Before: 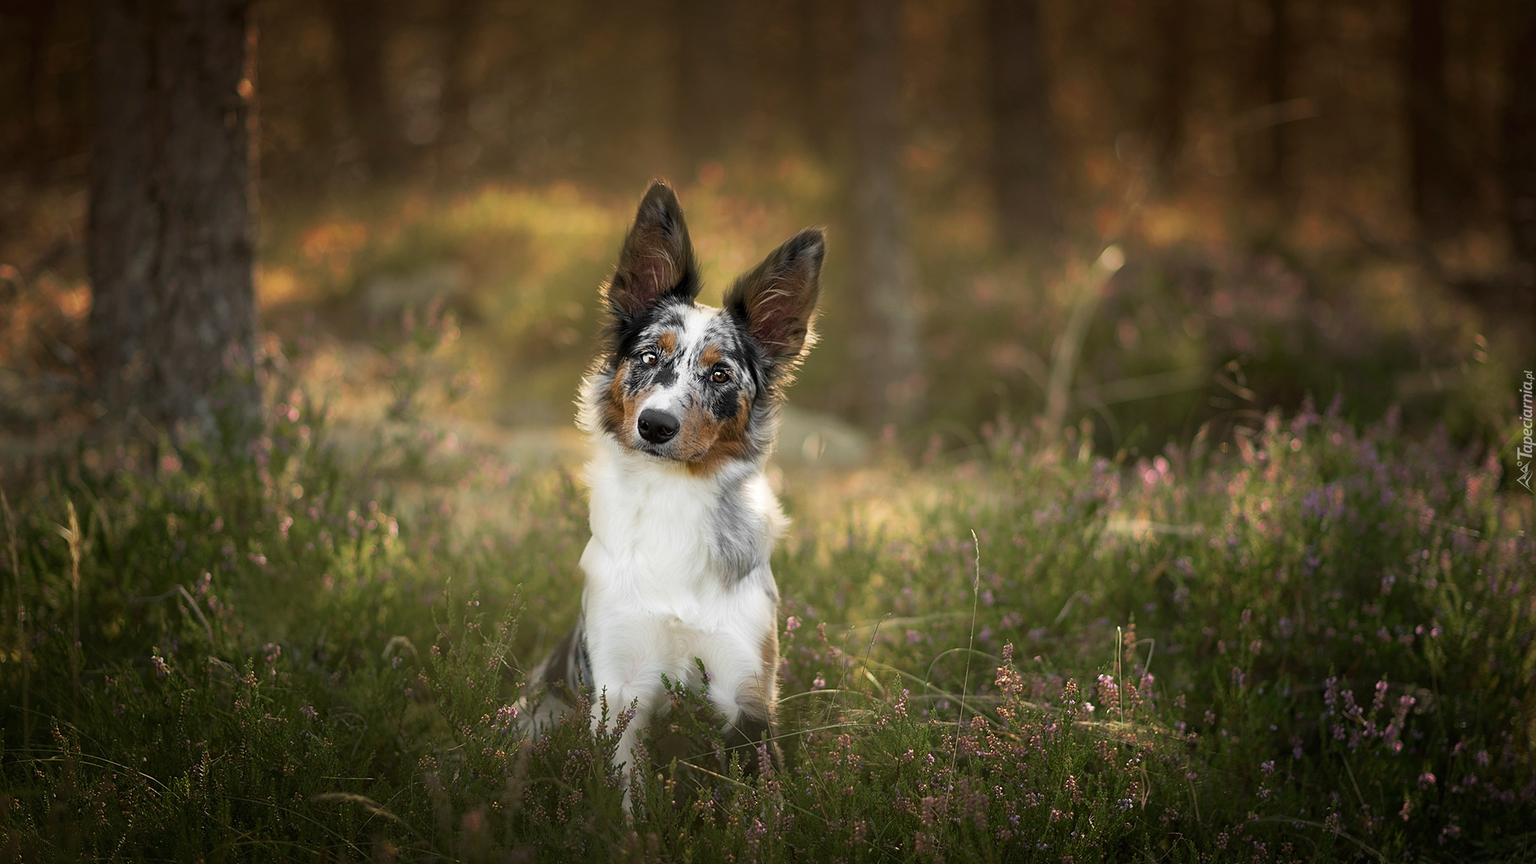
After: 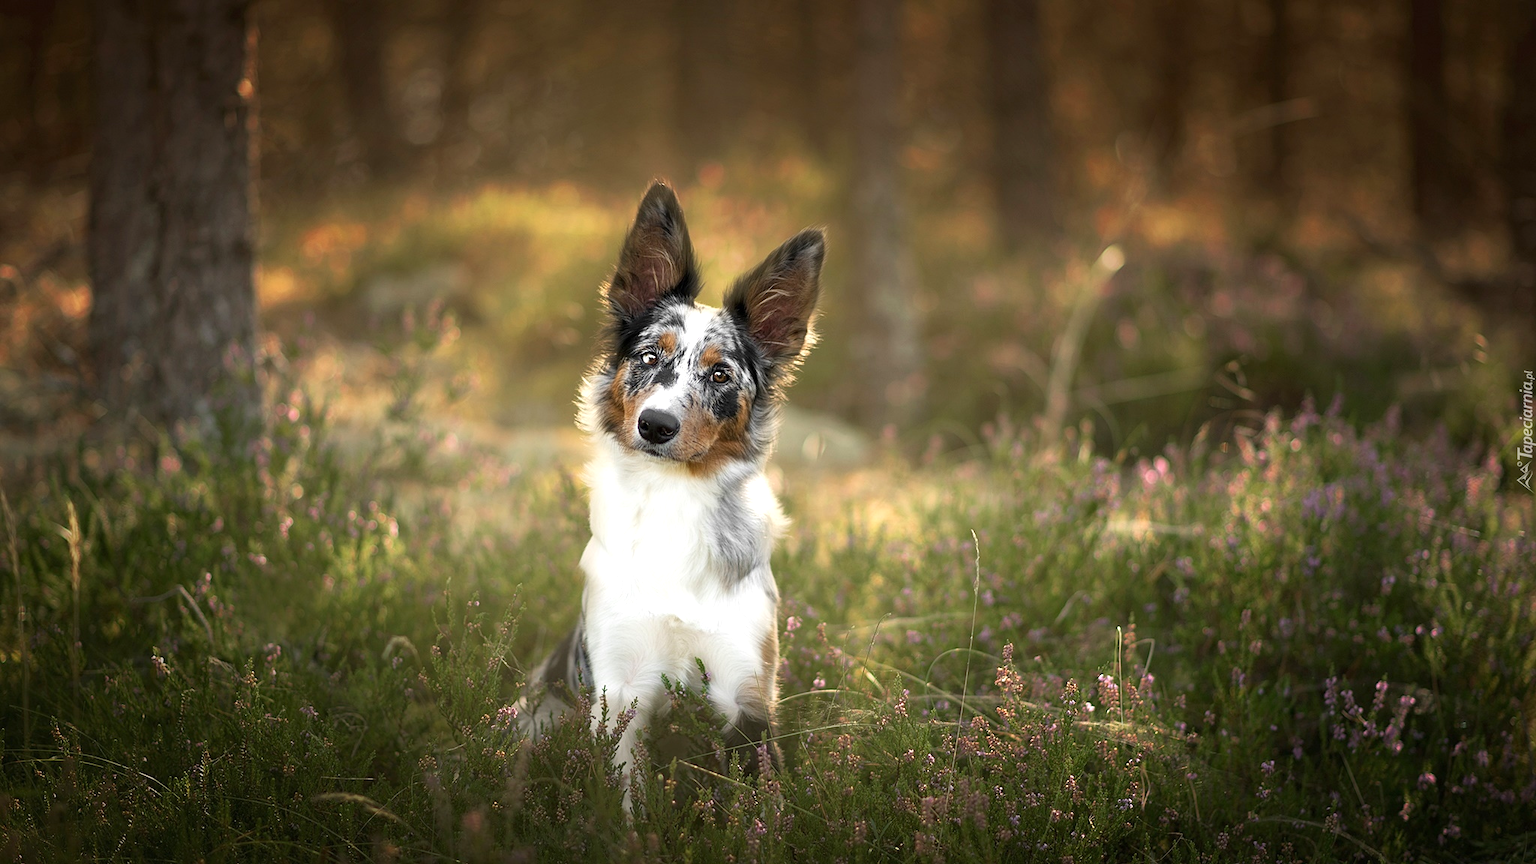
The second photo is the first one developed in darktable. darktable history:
exposure: exposure 0.493 EV, compensate highlight preservation false
